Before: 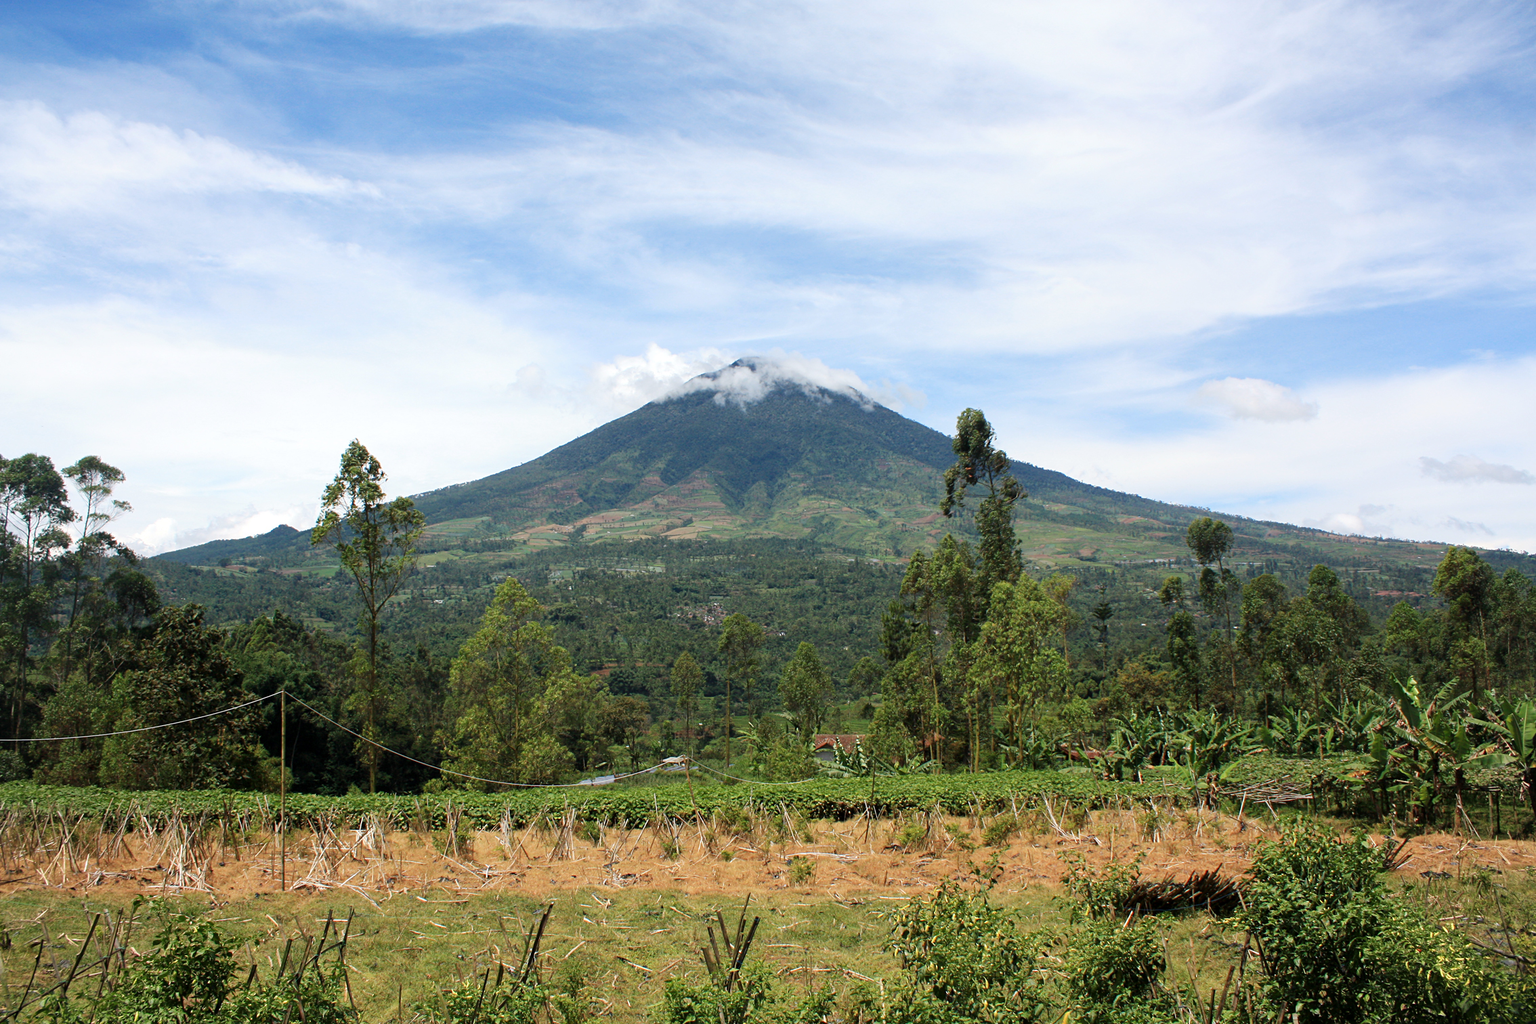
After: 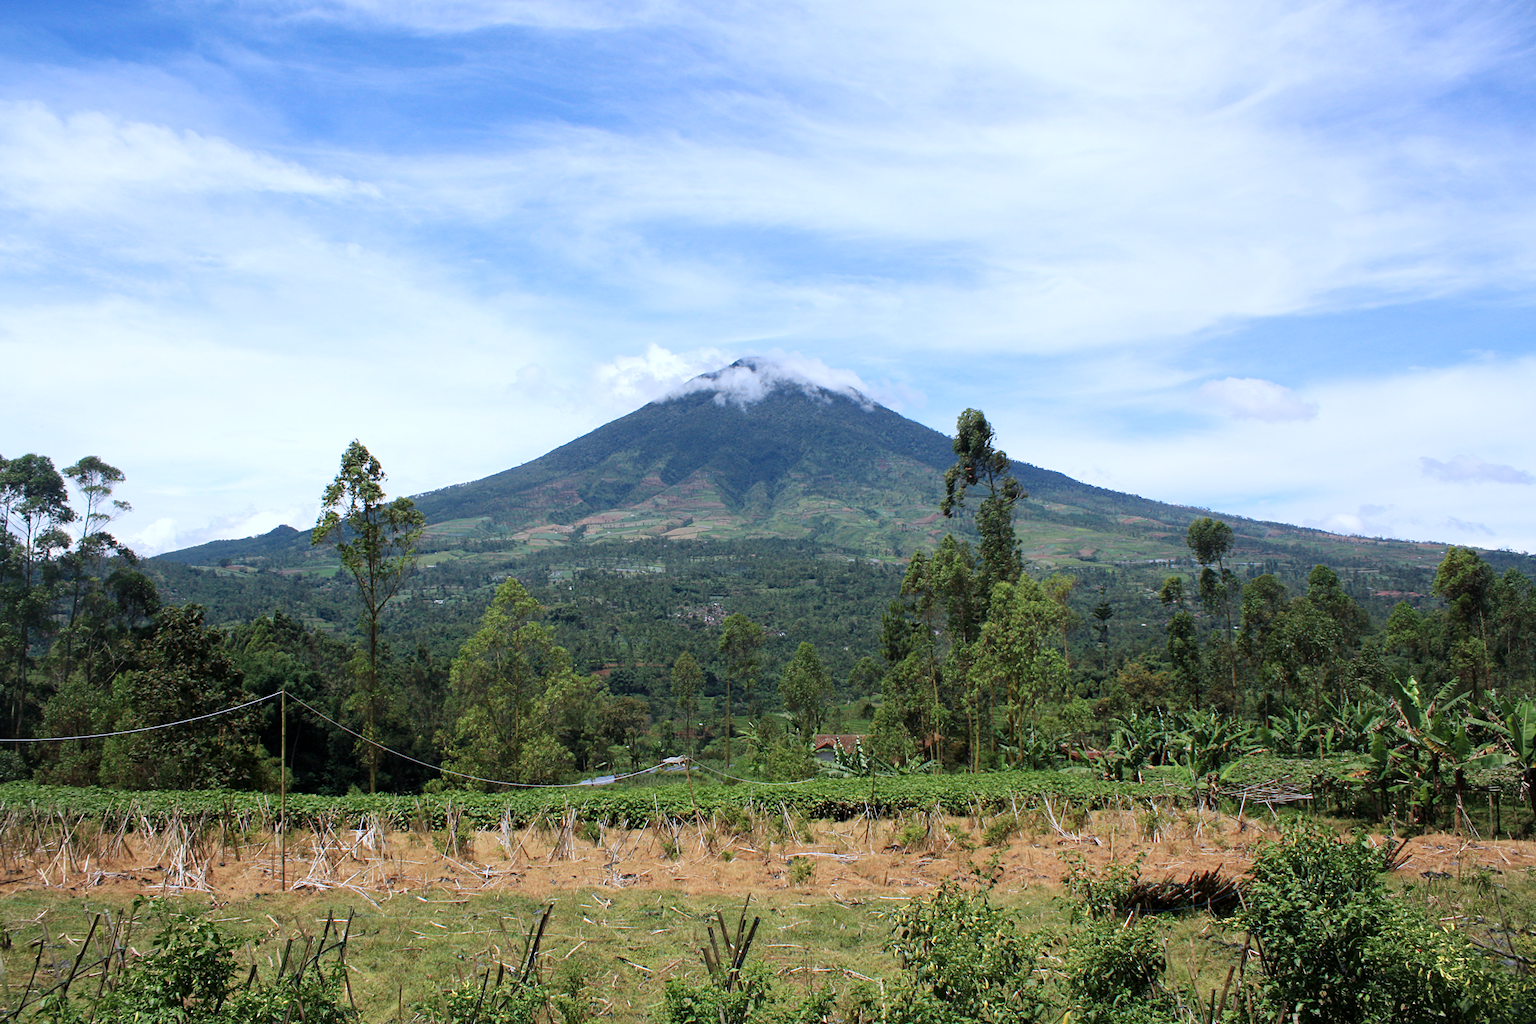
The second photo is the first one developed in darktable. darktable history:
white balance: red 0.967, blue 1.049
color calibration: illuminant as shot in camera, x 0.358, y 0.373, temperature 4628.91 K
